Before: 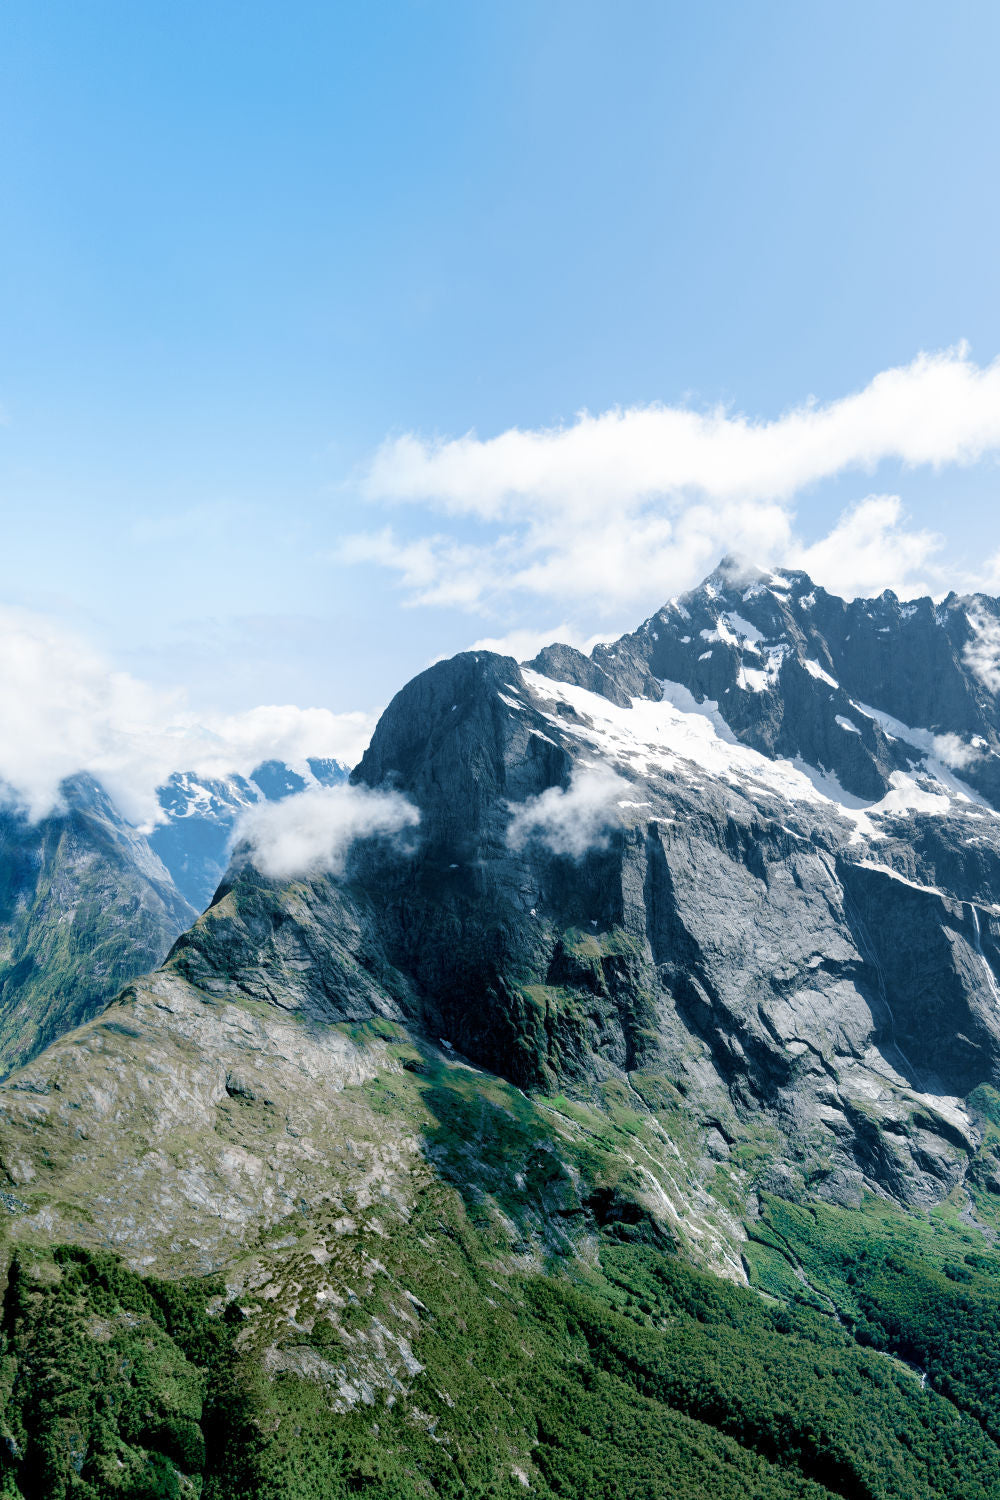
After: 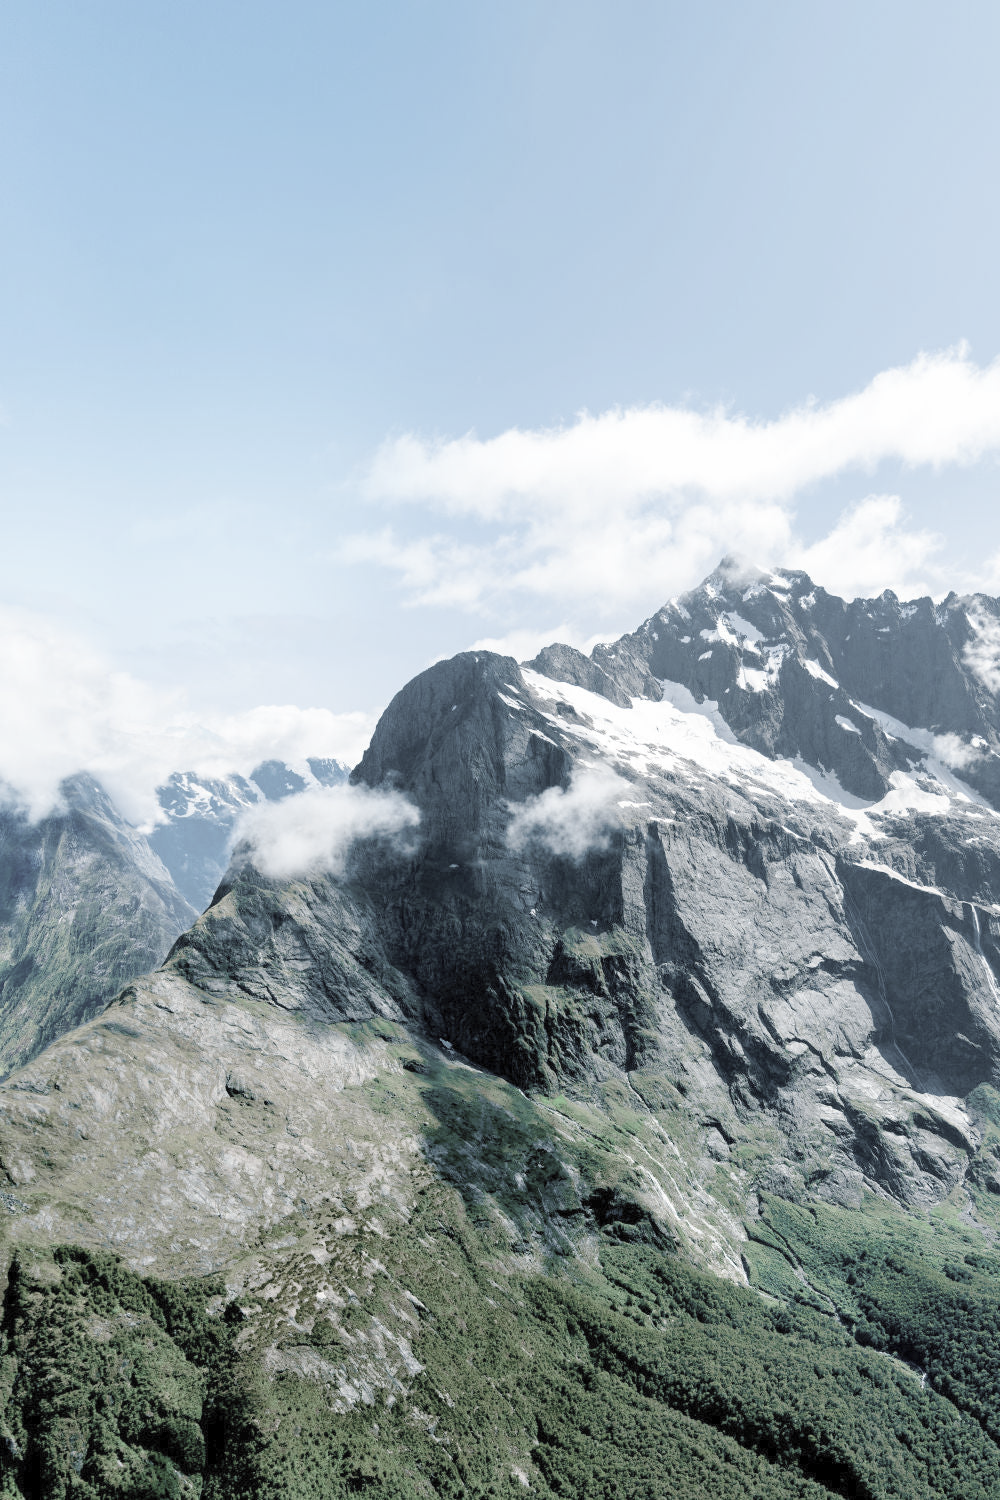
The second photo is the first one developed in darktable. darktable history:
contrast brightness saturation: brightness 0.186, saturation -0.52
